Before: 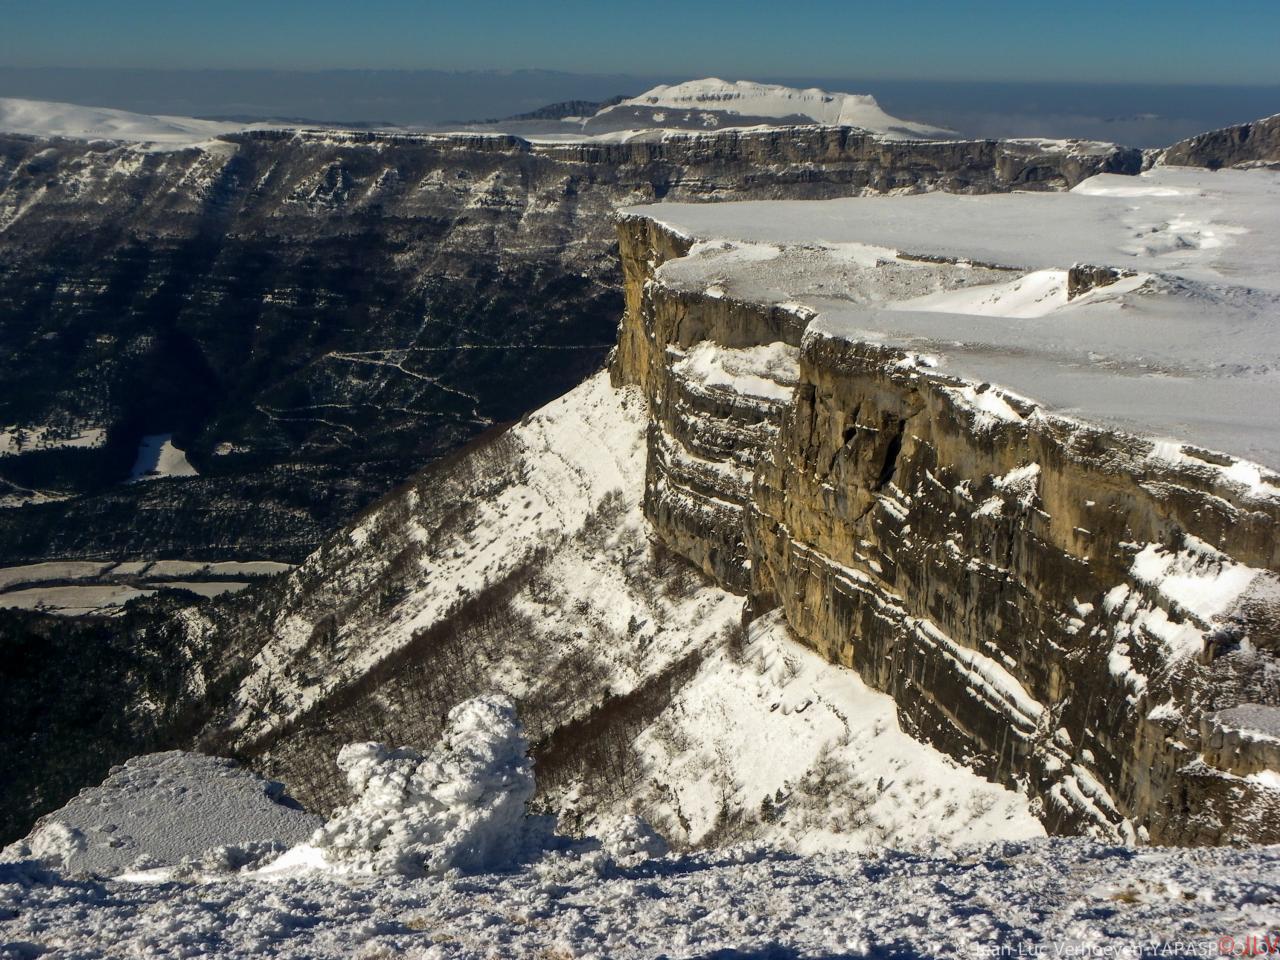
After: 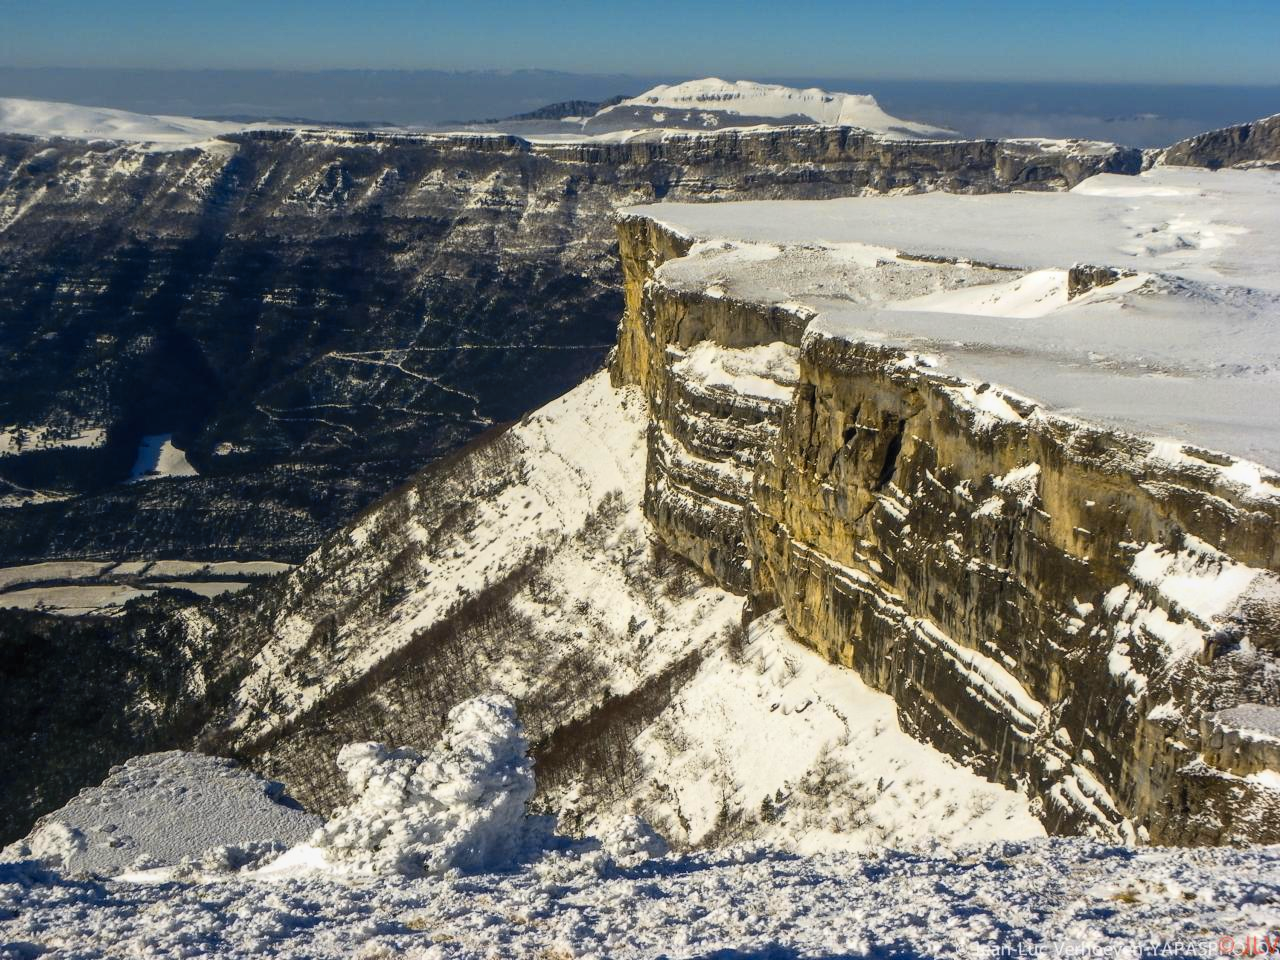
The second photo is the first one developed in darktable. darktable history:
color contrast: green-magenta contrast 0.8, blue-yellow contrast 1.1, unbound 0
local contrast: detail 110%
contrast brightness saturation: contrast 0.2, brightness 0.16, saturation 0.22
